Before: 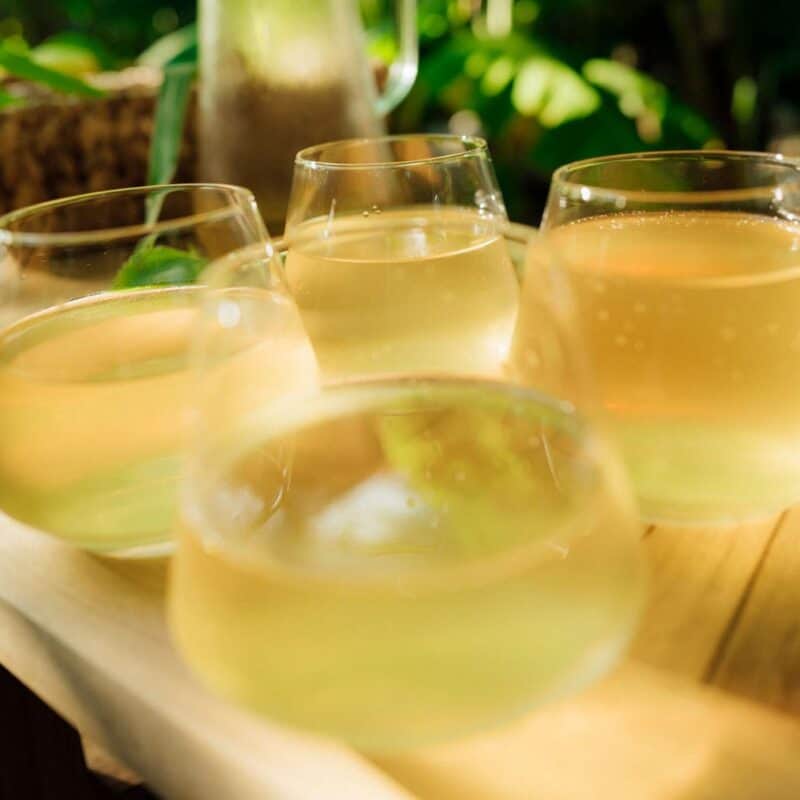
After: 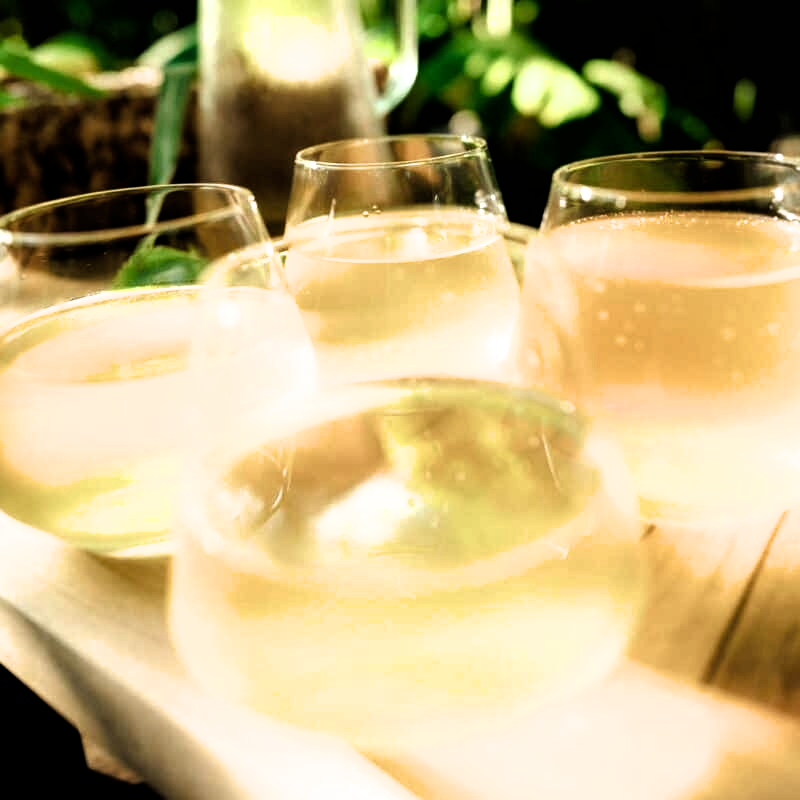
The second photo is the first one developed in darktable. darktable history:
filmic rgb: black relative exposure -8.23 EV, white relative exposure 2.24 EV, hardness 7.17, latitude 85.57%, contrast 1.712, highlights saturation mix -3.4%, shadows ↔ highlights balance -2.13%, iterations of high-quality reconstruction 0
